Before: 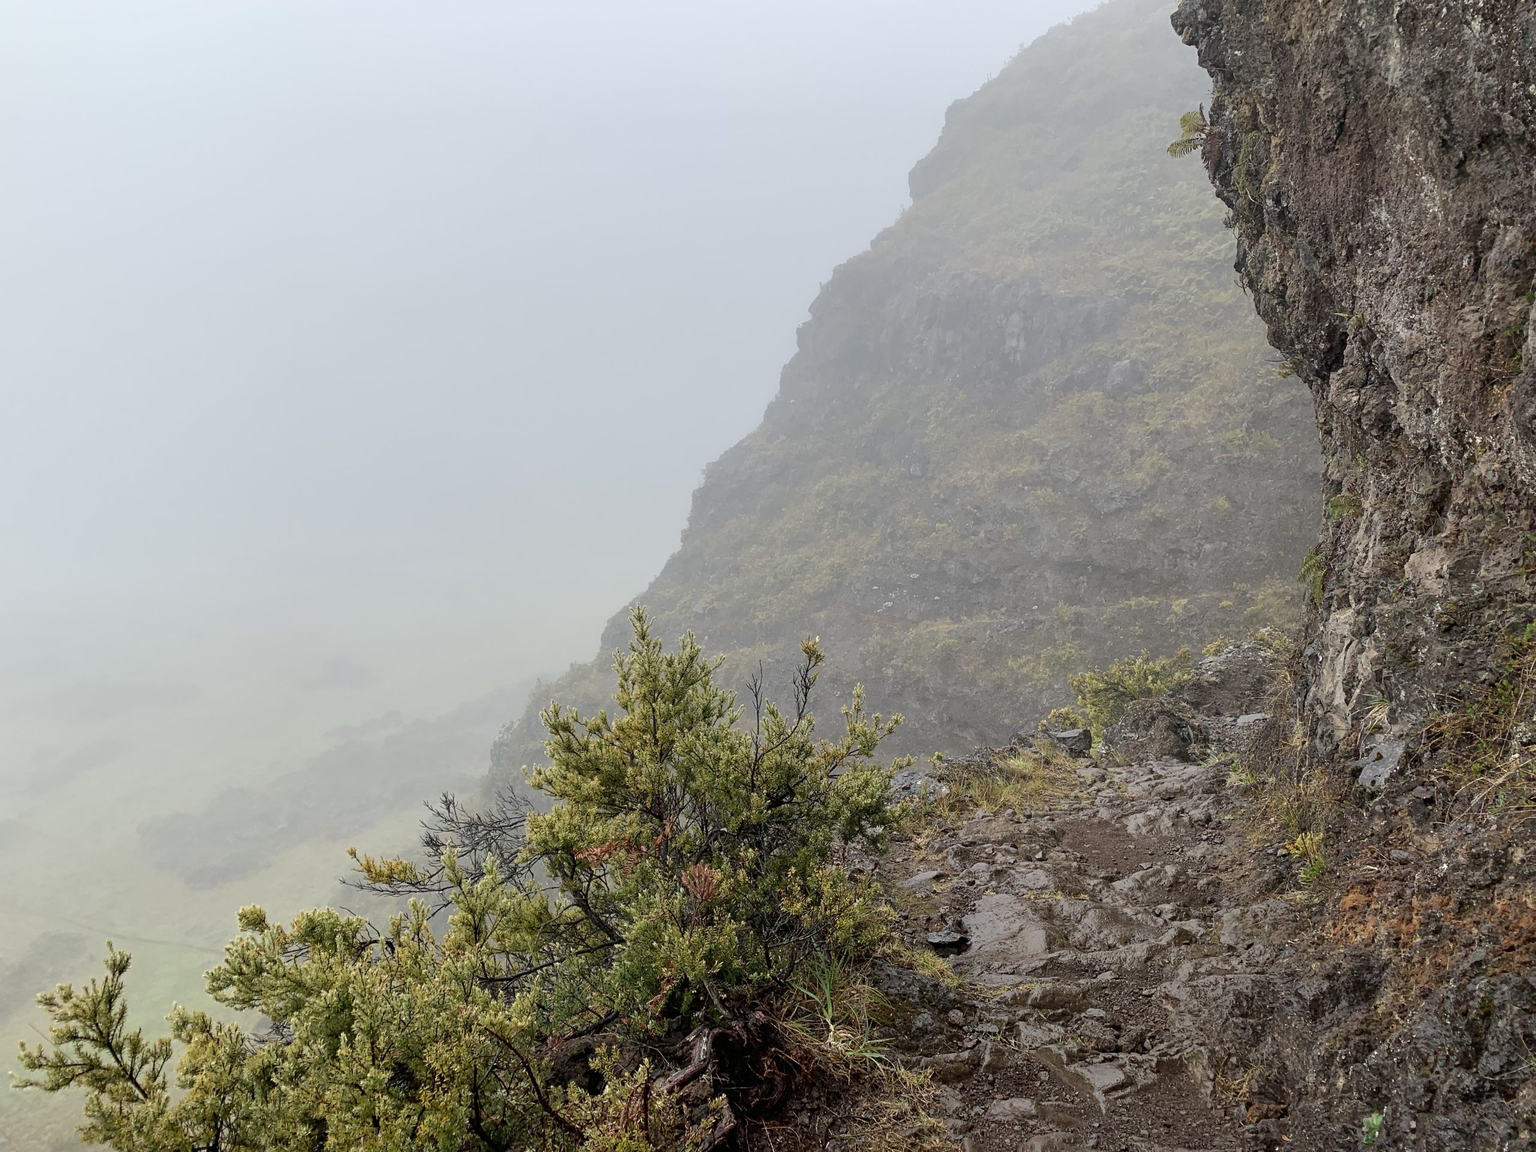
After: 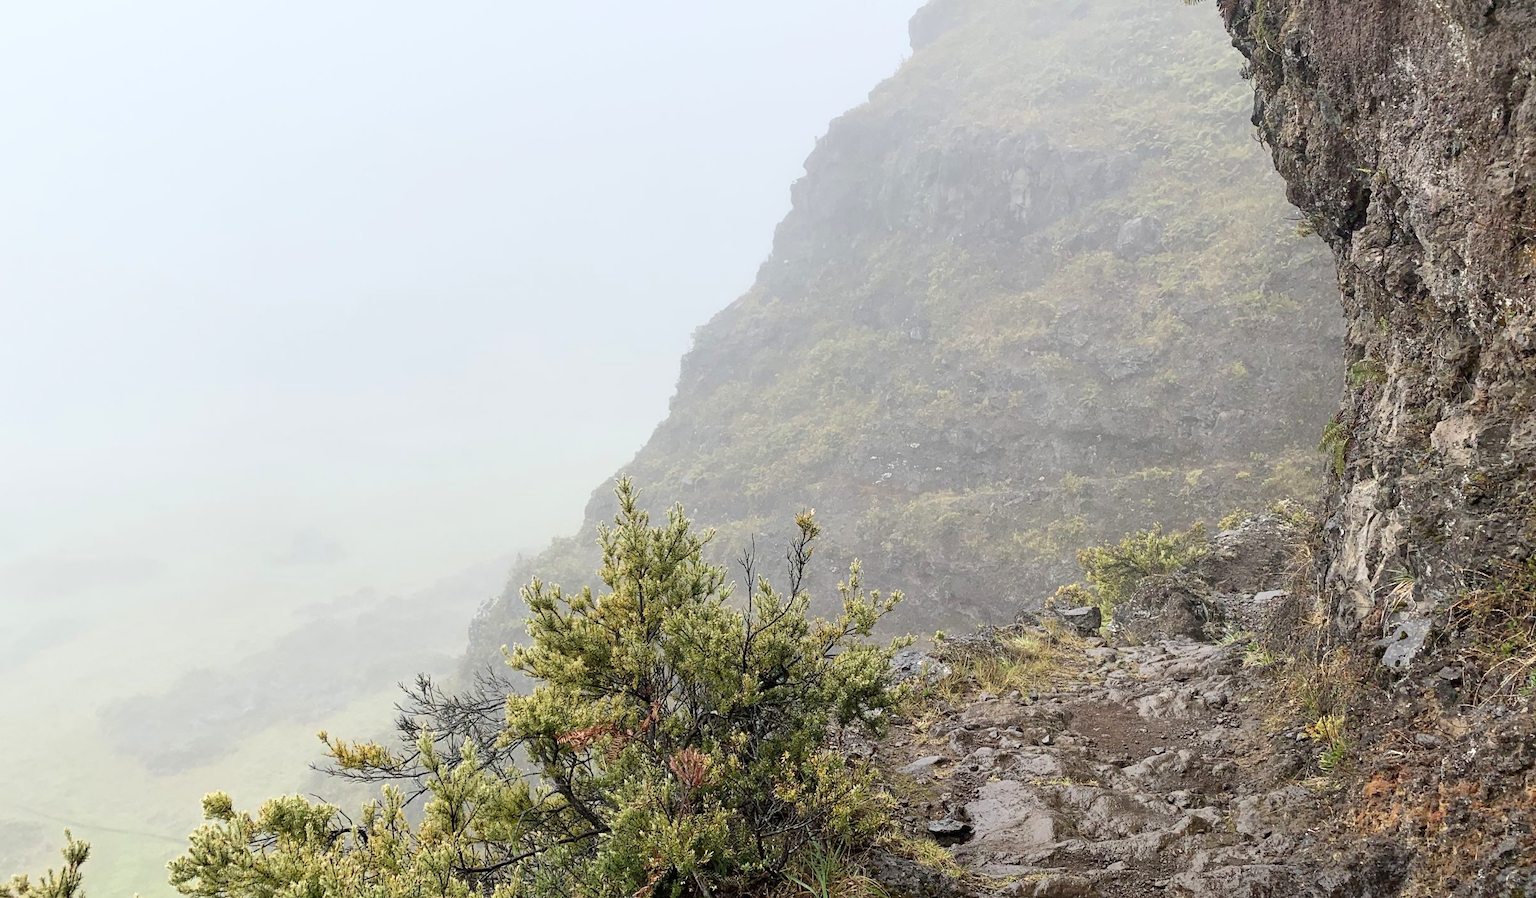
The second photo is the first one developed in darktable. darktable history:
crop and rotate: left 2.991%, top 13.302%, right 1.981%, bottom 12.636%
exposure: black level correction 0, exposure 0.2 EV, compensate exposure bias true, compensate highlight preservation false
base curve: curves: ch0 [(0, 0) (0.666, 0.806) (1, 1)]
